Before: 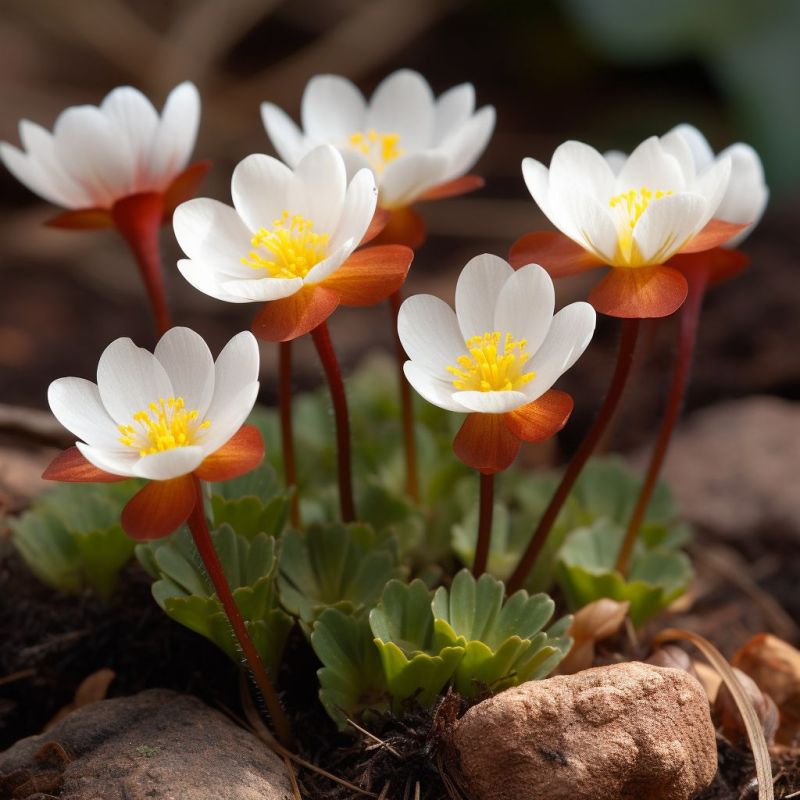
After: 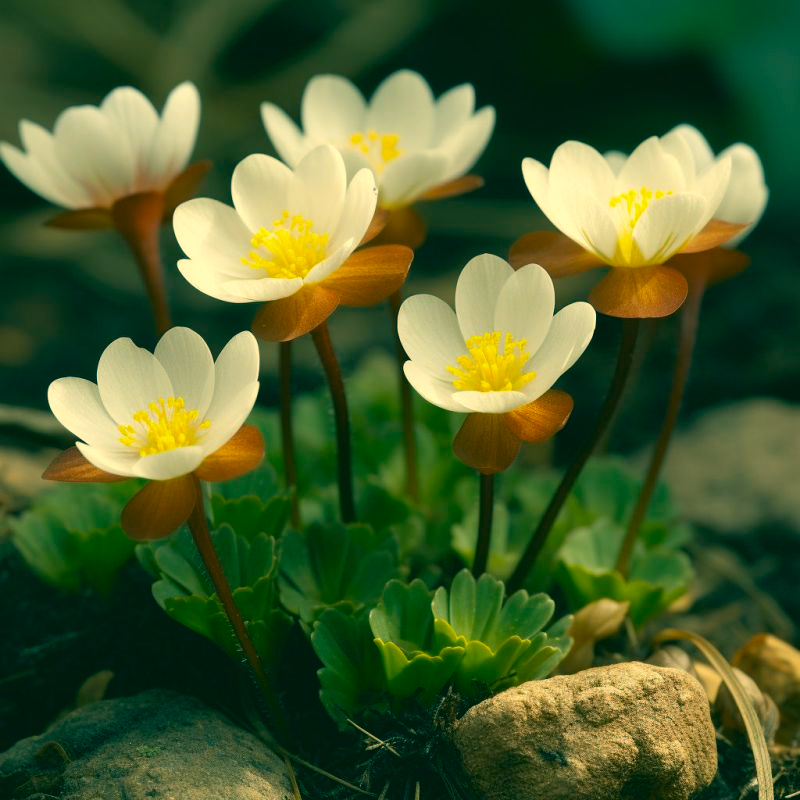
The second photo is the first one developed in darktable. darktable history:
color correction: highlights a* 2.07, highlights b* 34.49, shadows a* -37.14, shadows b* -5.32
